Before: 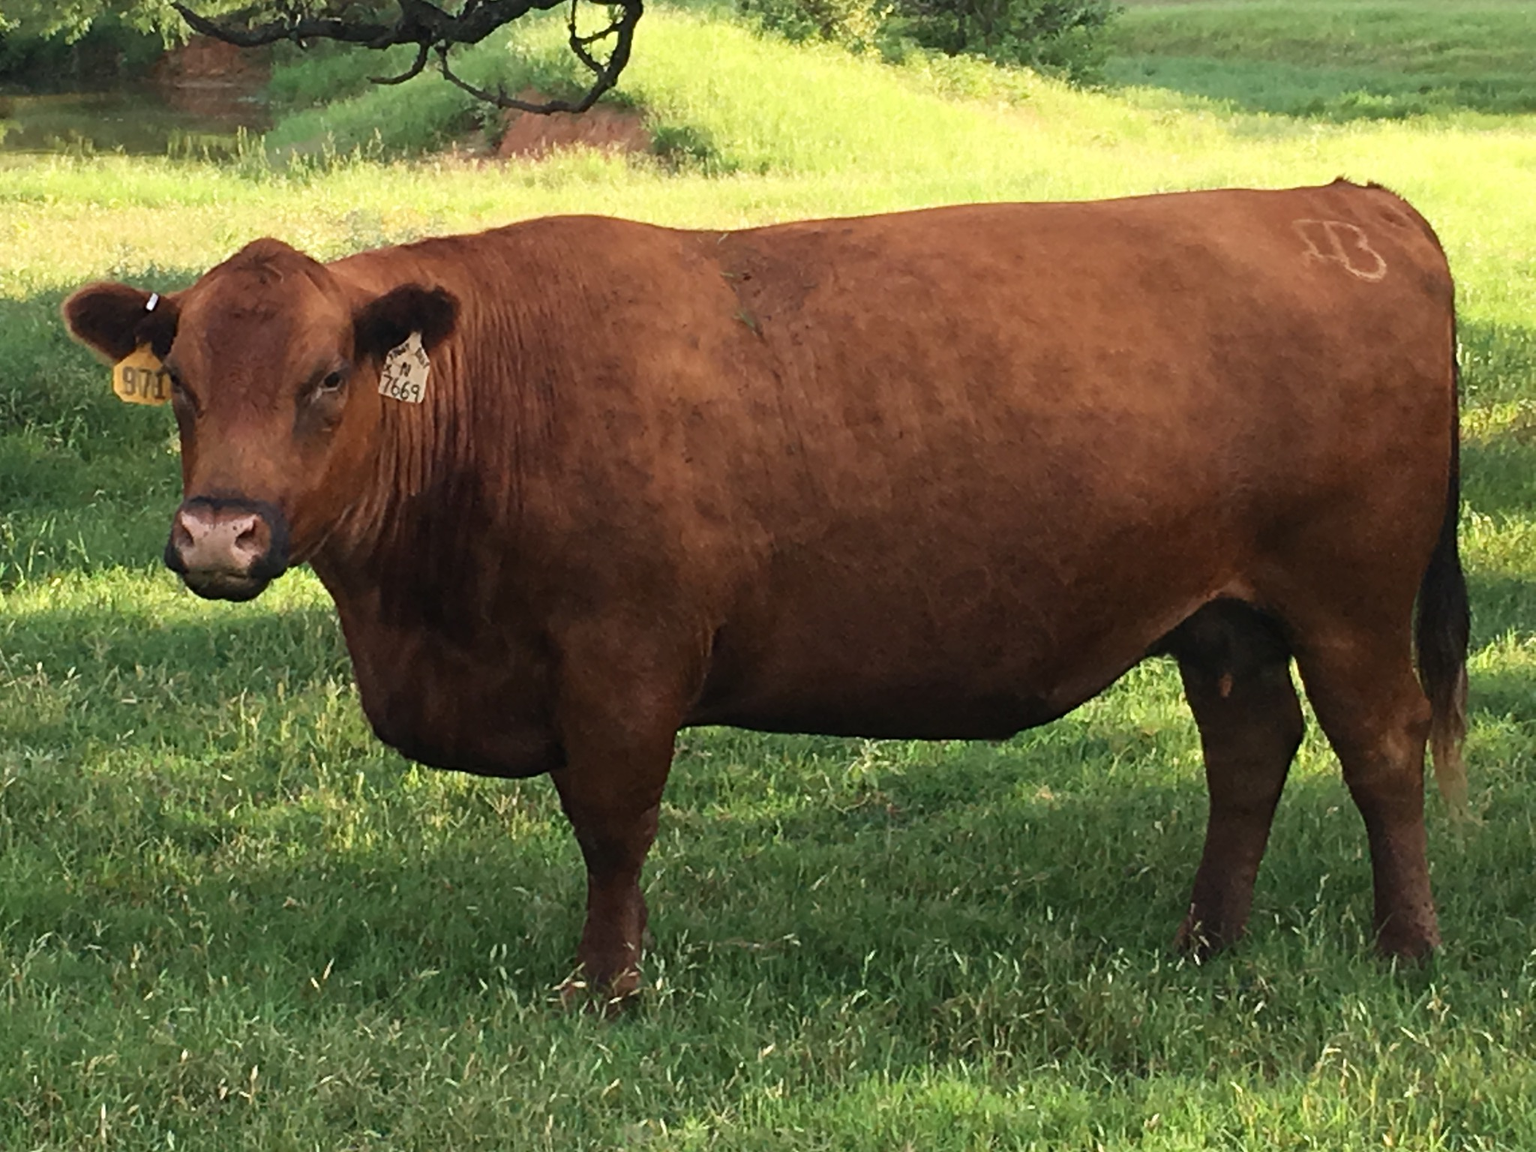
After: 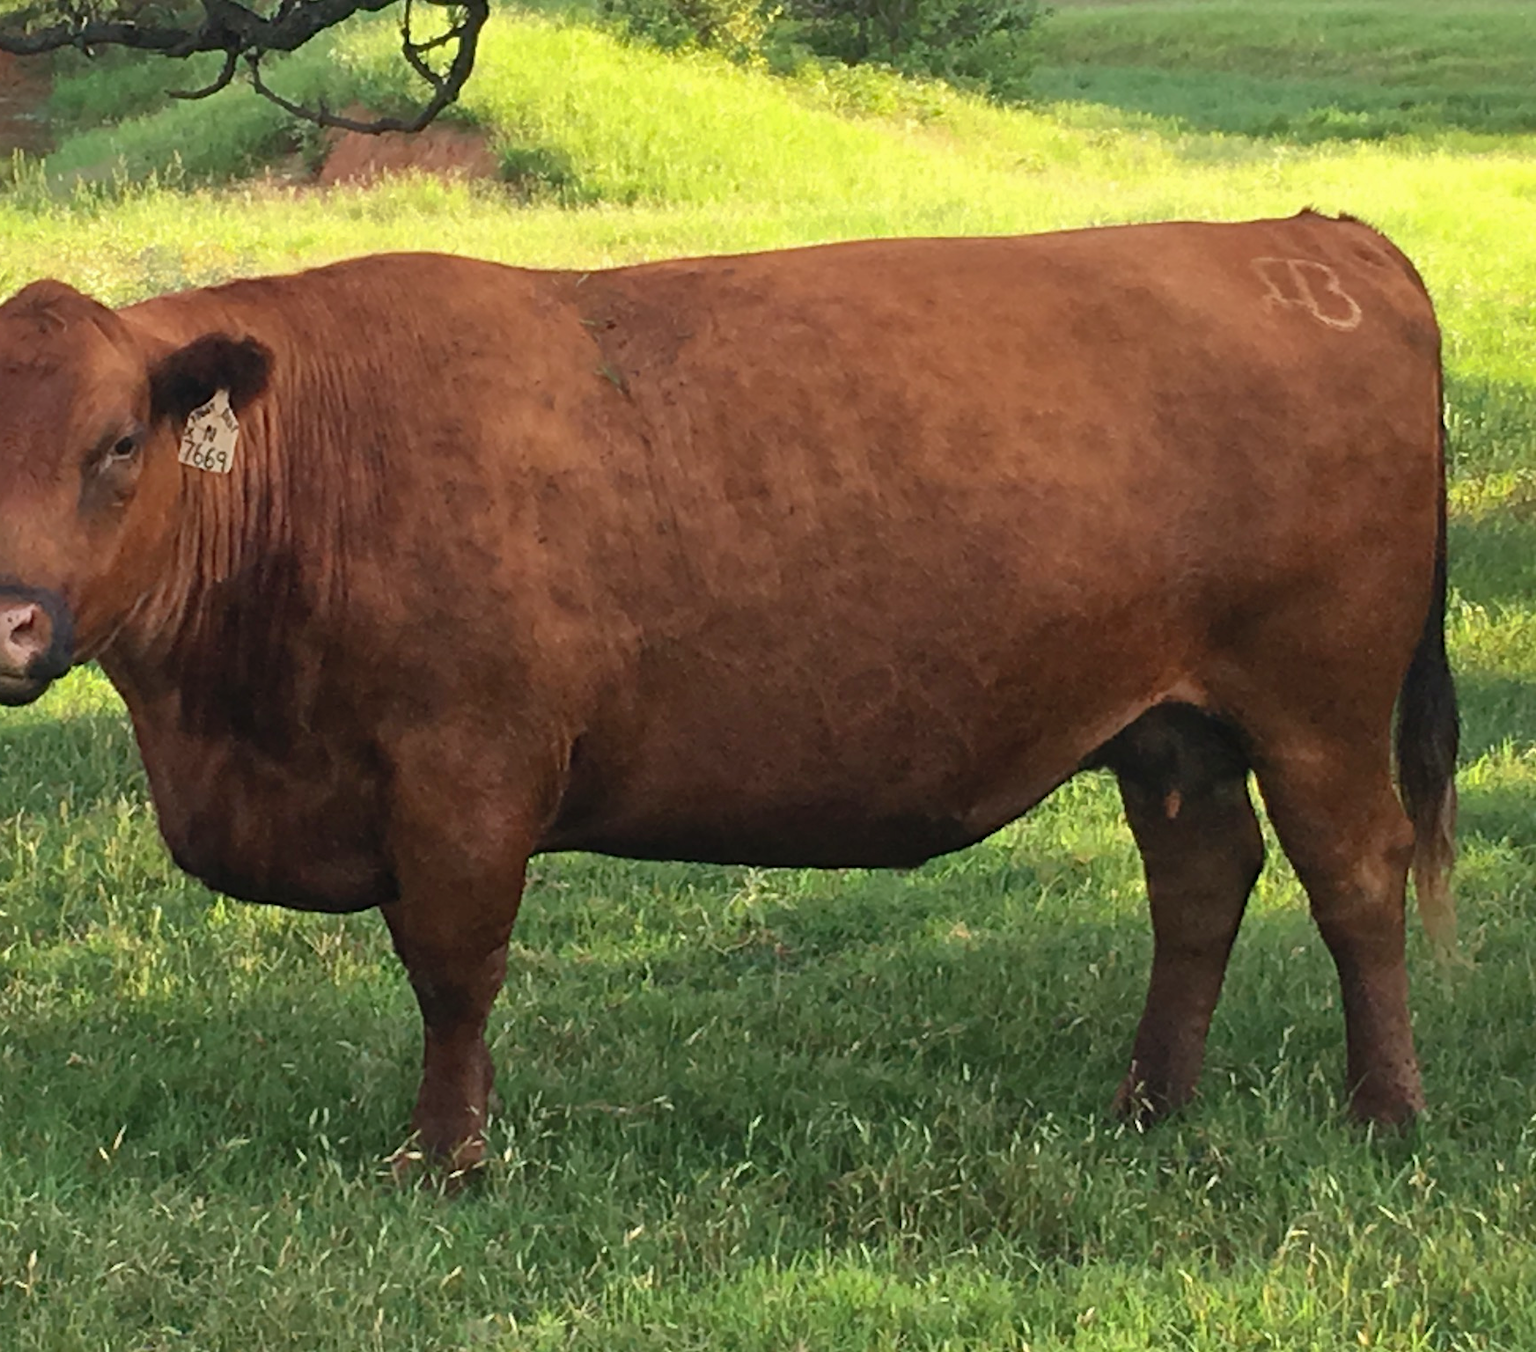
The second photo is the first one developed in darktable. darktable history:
shadows and highlights: on, module defaults
crop and rotate: left 14.779%
